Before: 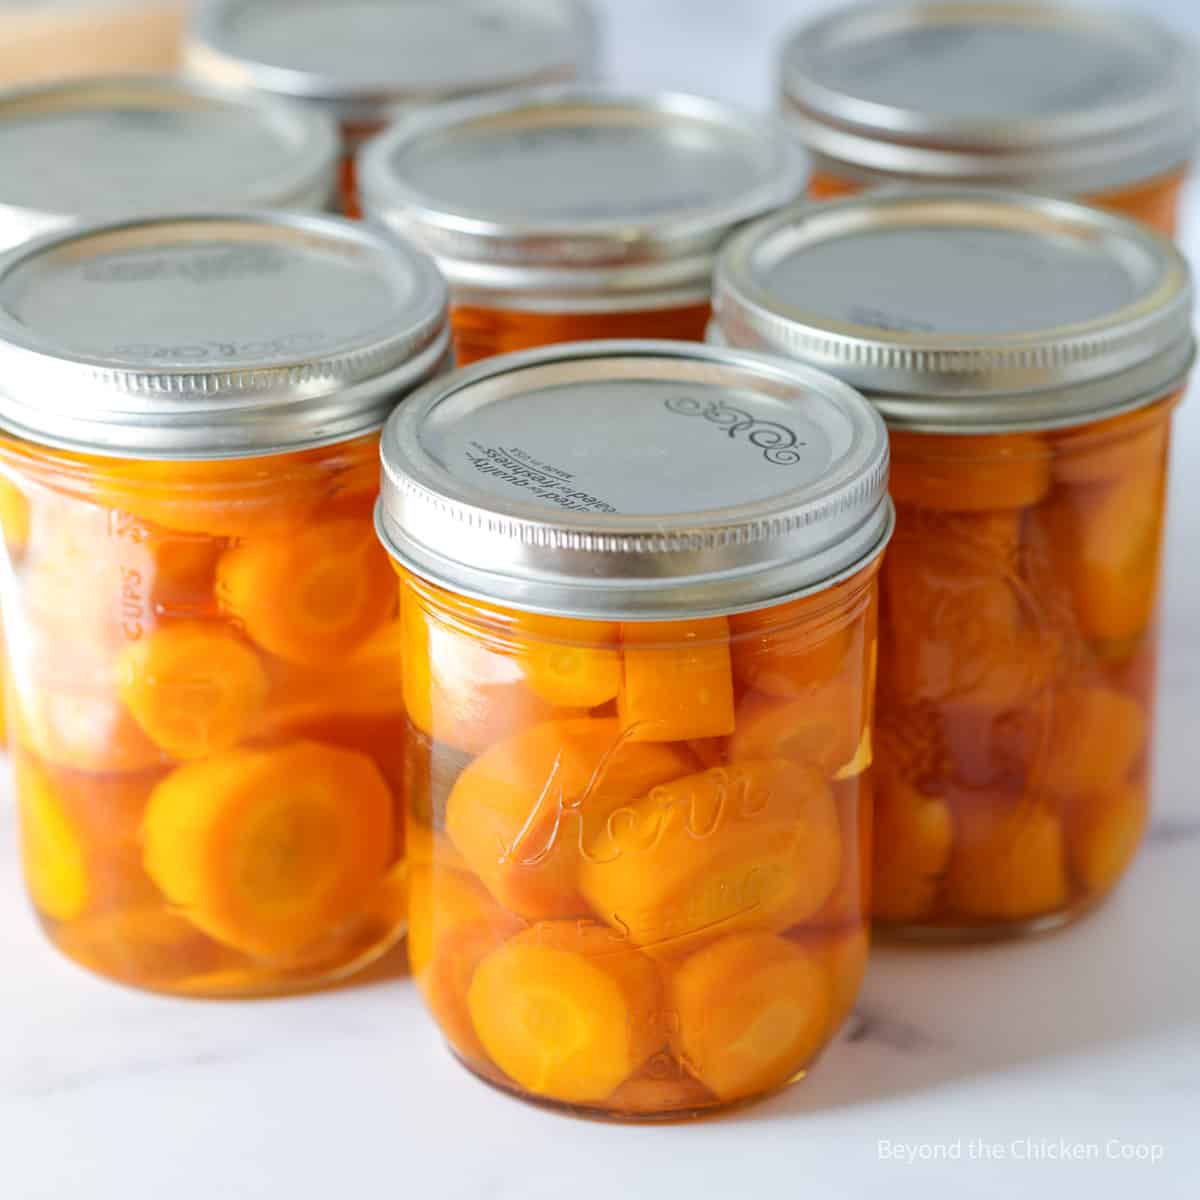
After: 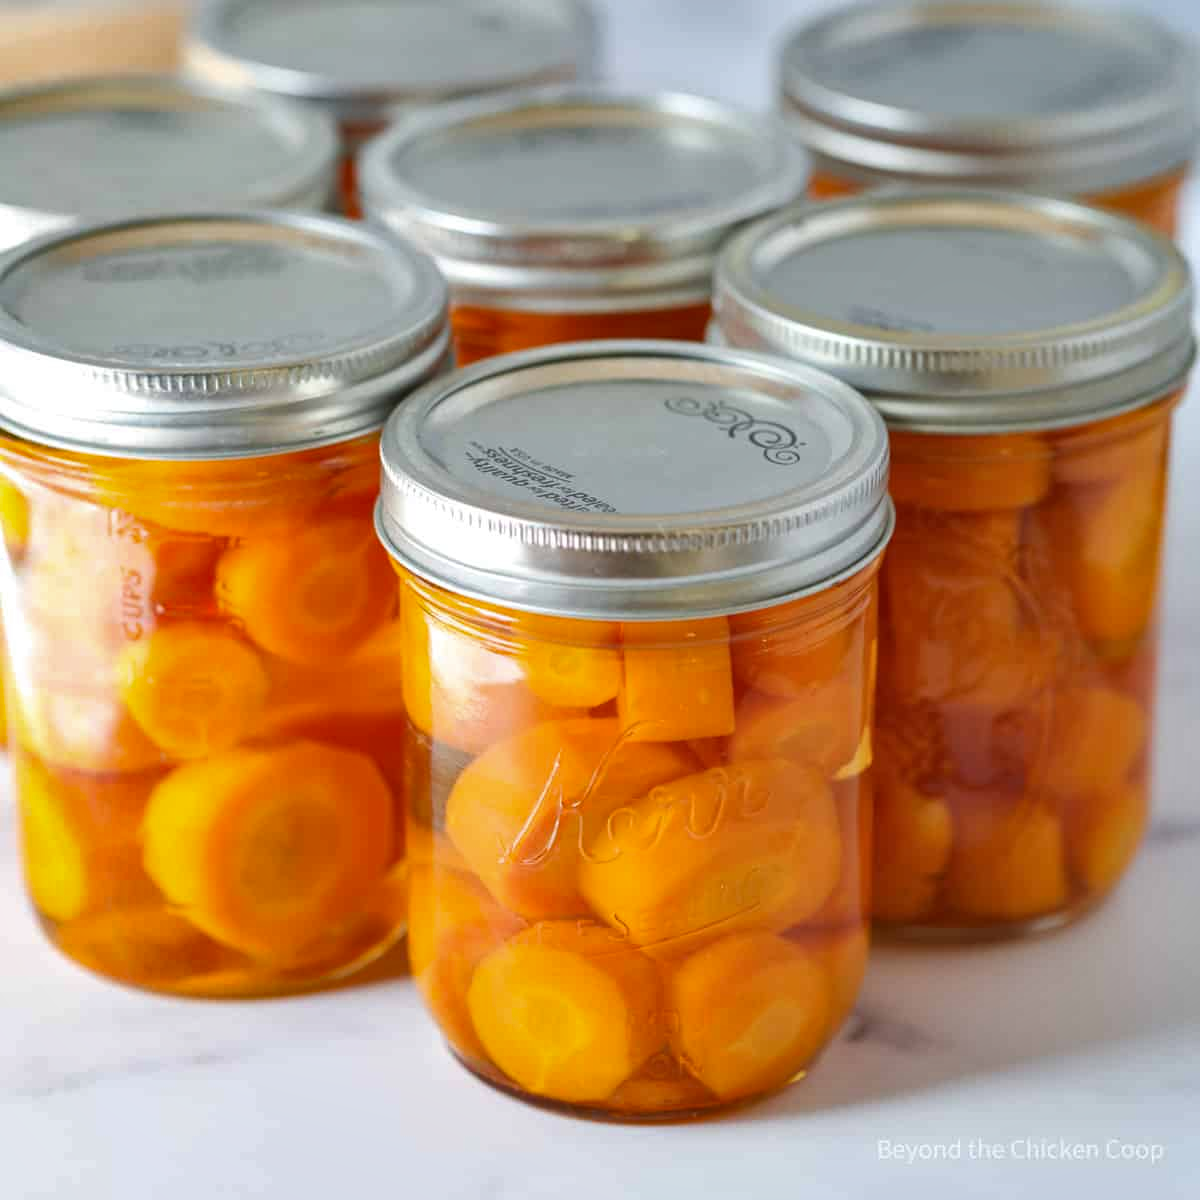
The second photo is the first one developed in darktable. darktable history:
shadows and highlights: highlights color adjustment 88.94%, low approximation 0.01, soften with gaussian
